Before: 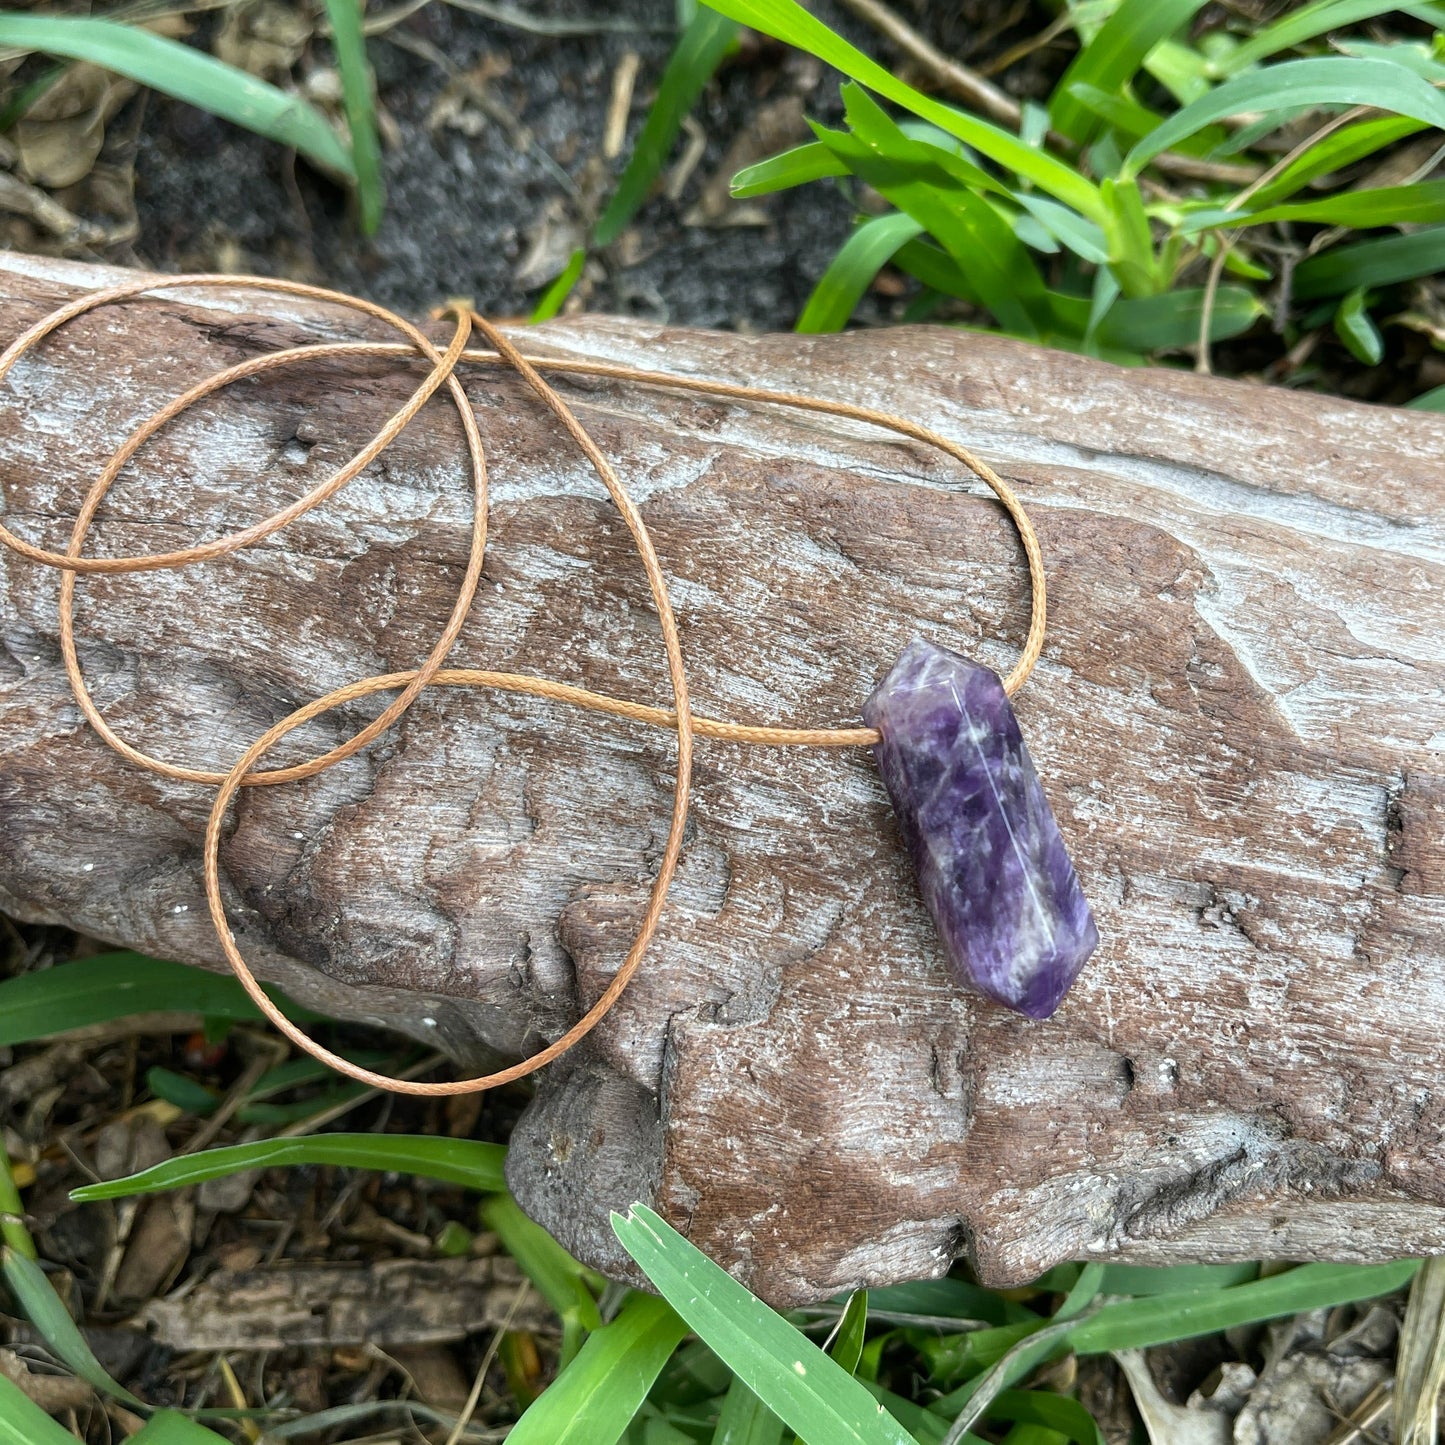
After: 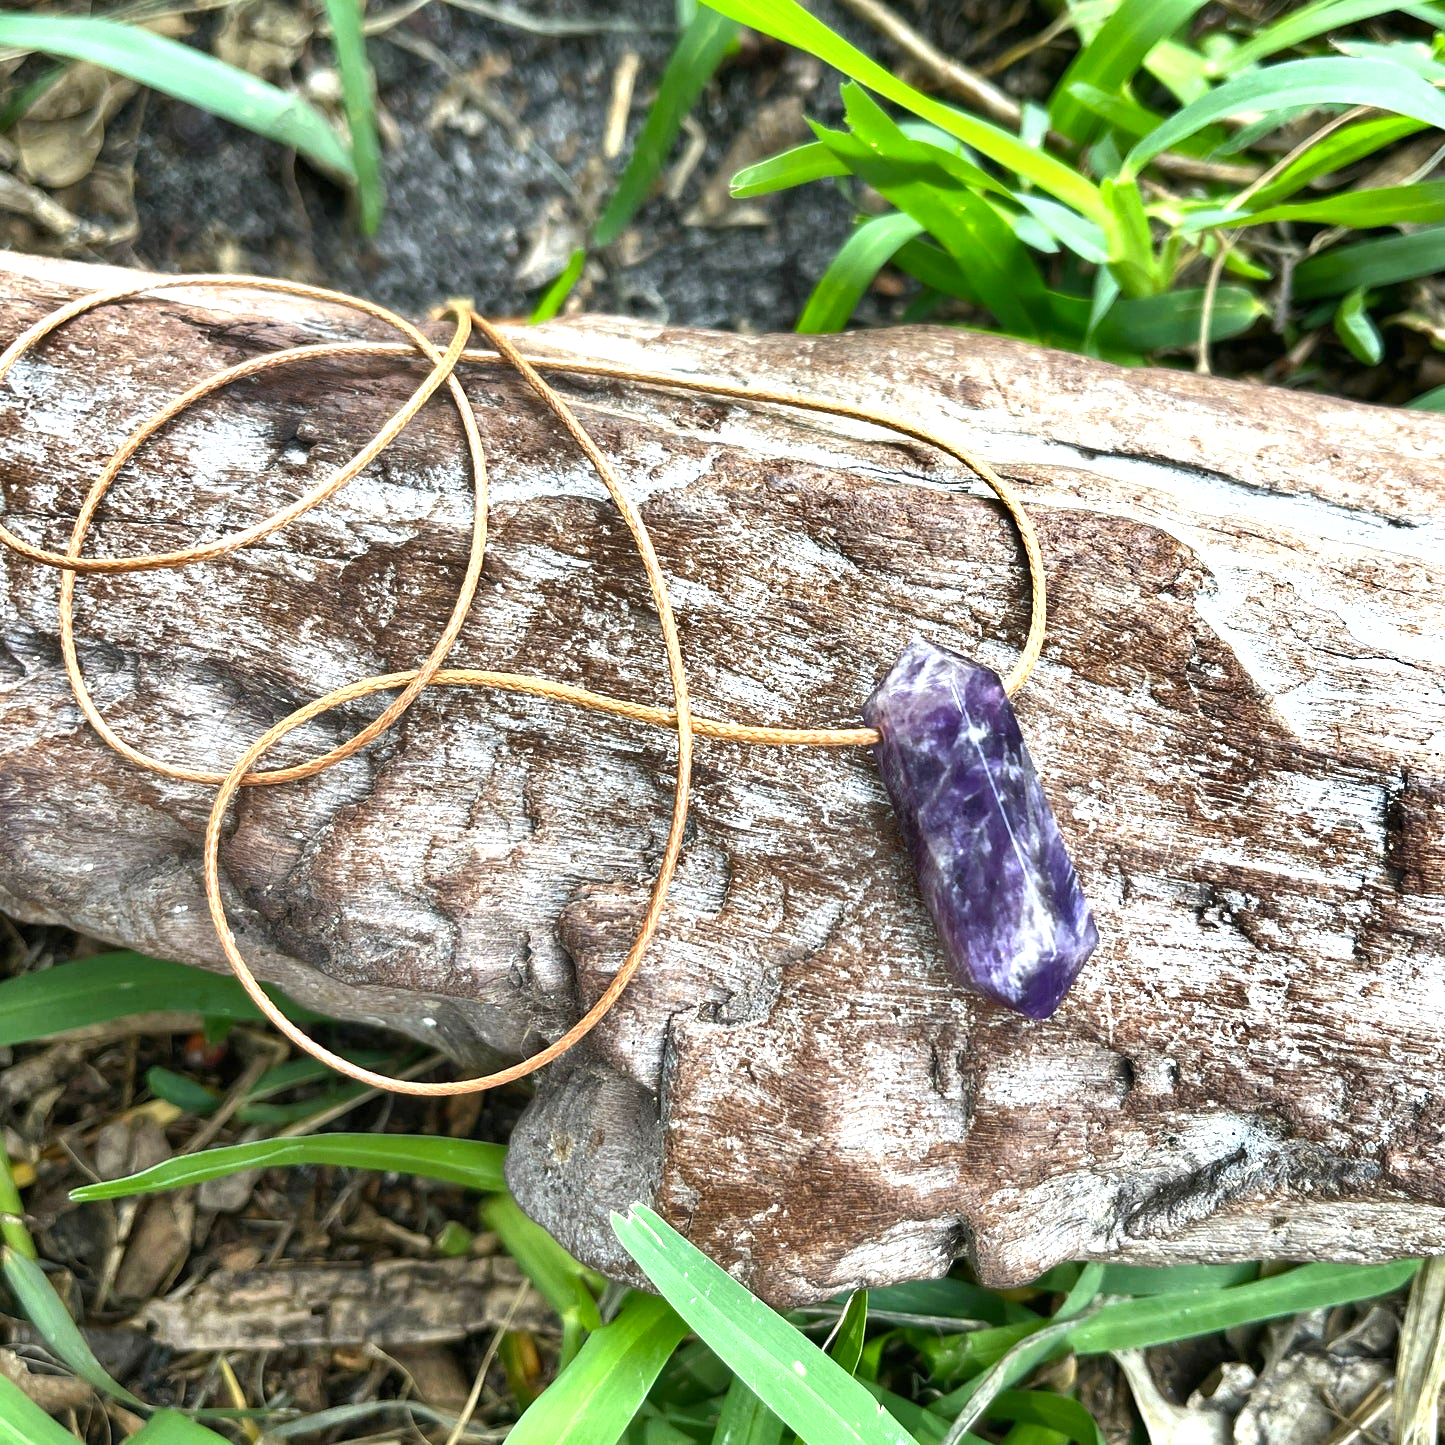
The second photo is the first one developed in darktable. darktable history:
exposure: black level correction 0, exposure 0.9 EV, compensate highlight preservation false
shadows and highlights: radius 100.41, shadows 50.55, highlights -64.36, highlights color adjustment 49.82%, soften with gaussian
